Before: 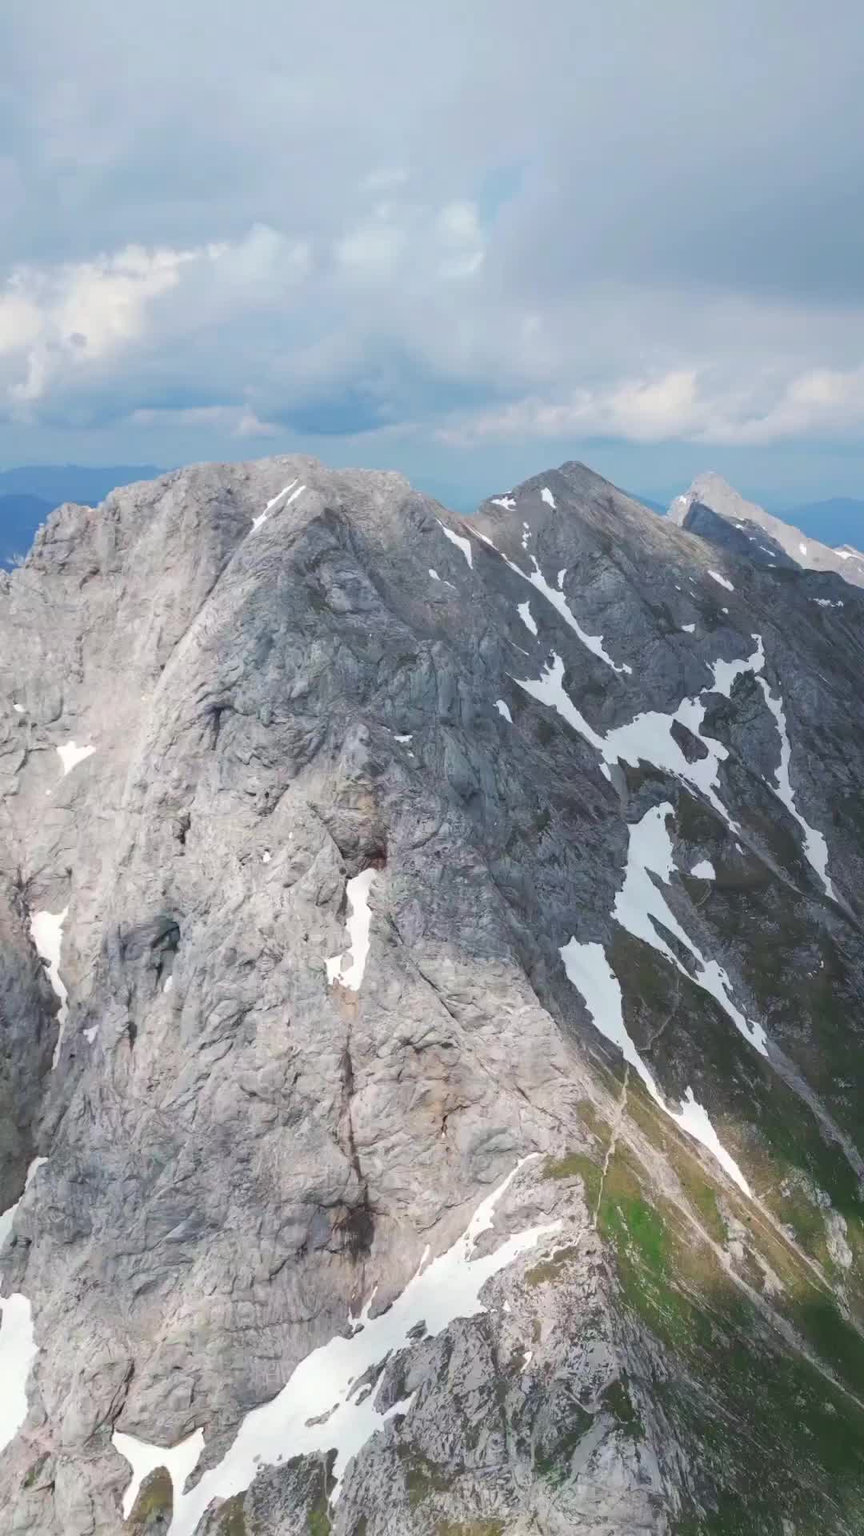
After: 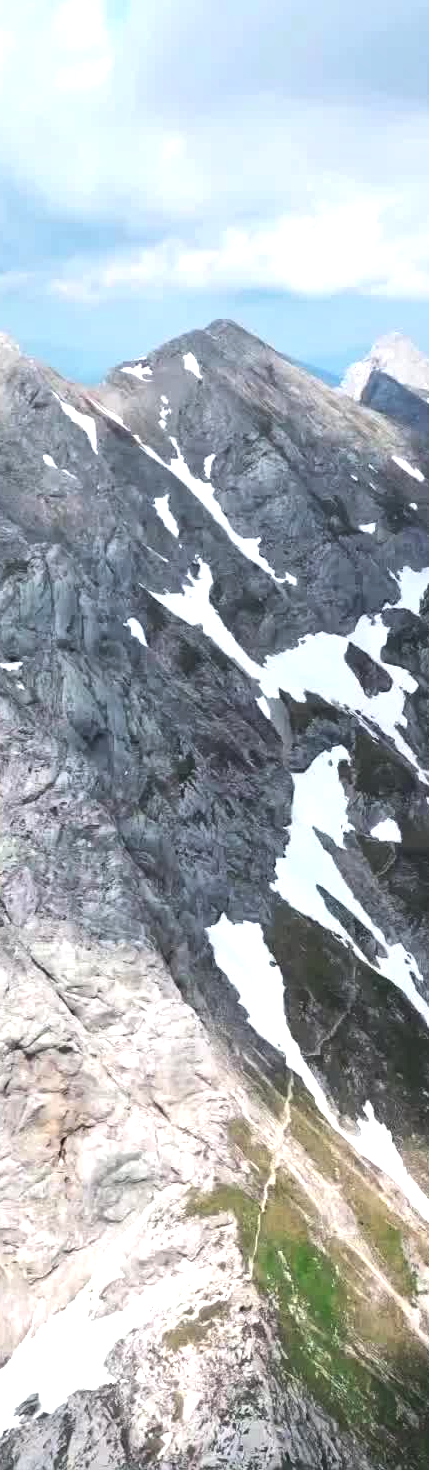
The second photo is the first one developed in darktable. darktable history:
crop: left 45.721%, top 13.393%, right 14.118%, bottom 10.01%
local contrast: mode bilateral grid, contrast 20, coarseness 50, detail 120%, midtone range 0.2
tone equalizer: -8 EV -0.75 EV, -7 EV -0.7 EV, -6 EV -0.6 EV, -5 EV -0.4 EV, -3 EV 0.4 EV, -2 EV 0.6 EV, -1 EV 0.7 EV, +0 EV 0.75 EV, edges refinement/feathering 500, mask exposure compensation -1.57 EV, preserve details no
exposure: exposure 0.2 EV, compensate highlight preservation false
